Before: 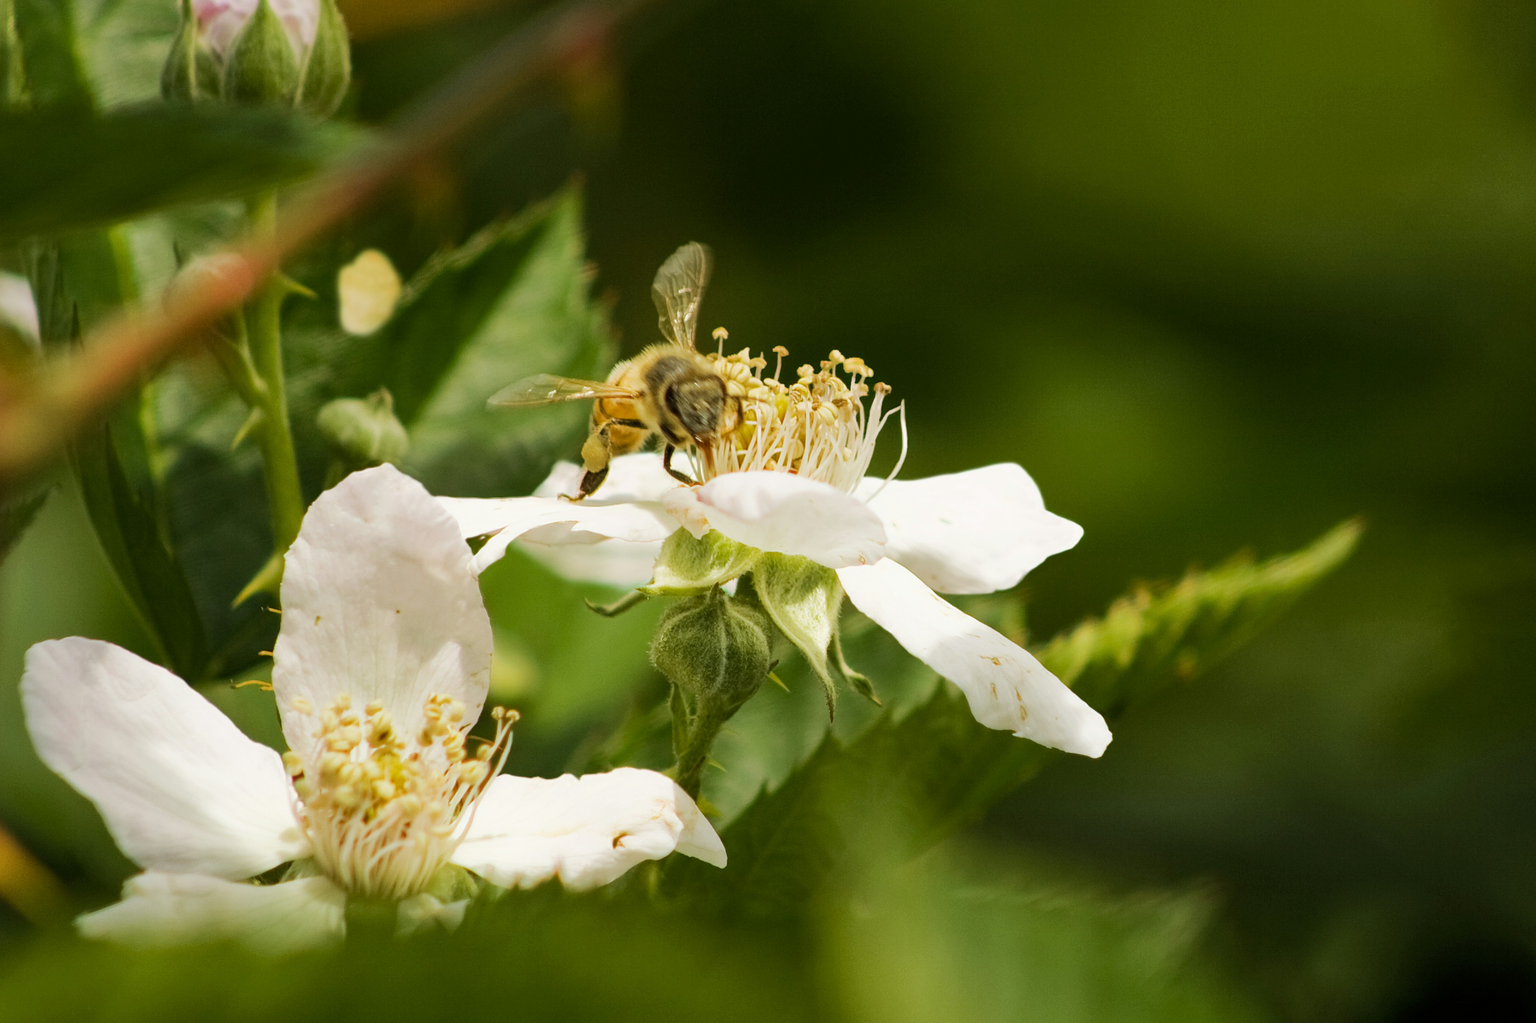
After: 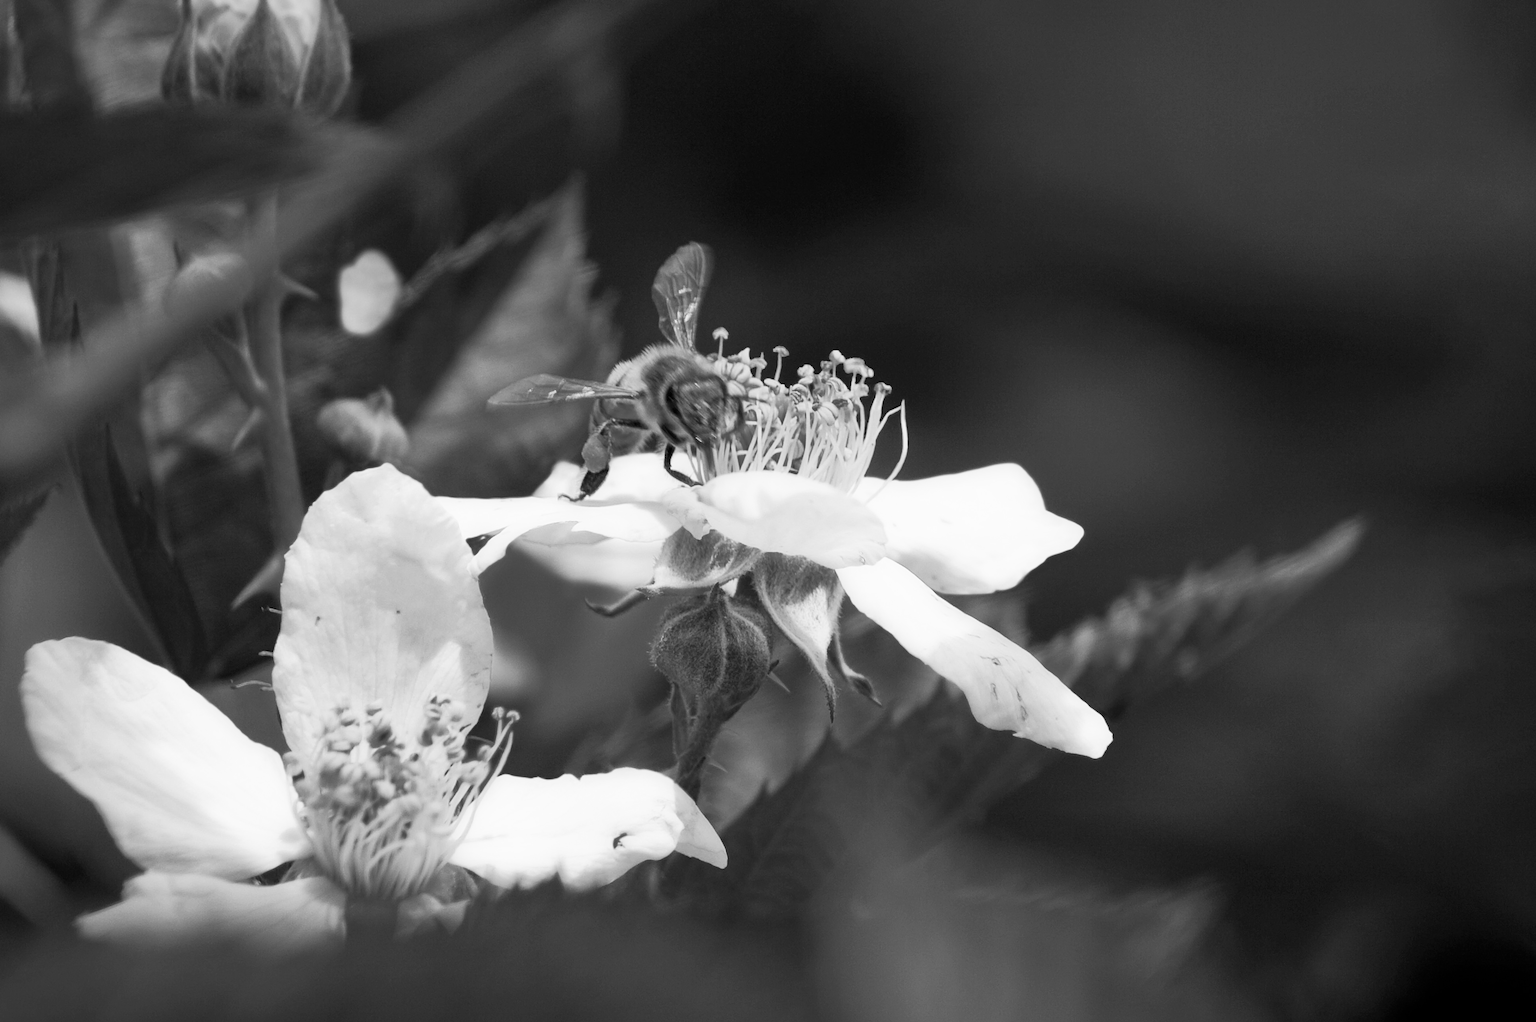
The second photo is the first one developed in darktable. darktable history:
base curve: curves: ch0 [(0, 0) (0.257, 0.25) (0.482, 0.586) (0.757, 0.871) (1, 1)]
monochrome: a 0, b 0, size 0.5, highlights 0.57
vignetting: fall-off start 100%, fall-off radius 64.94%, automatic ratio true, unbound false
